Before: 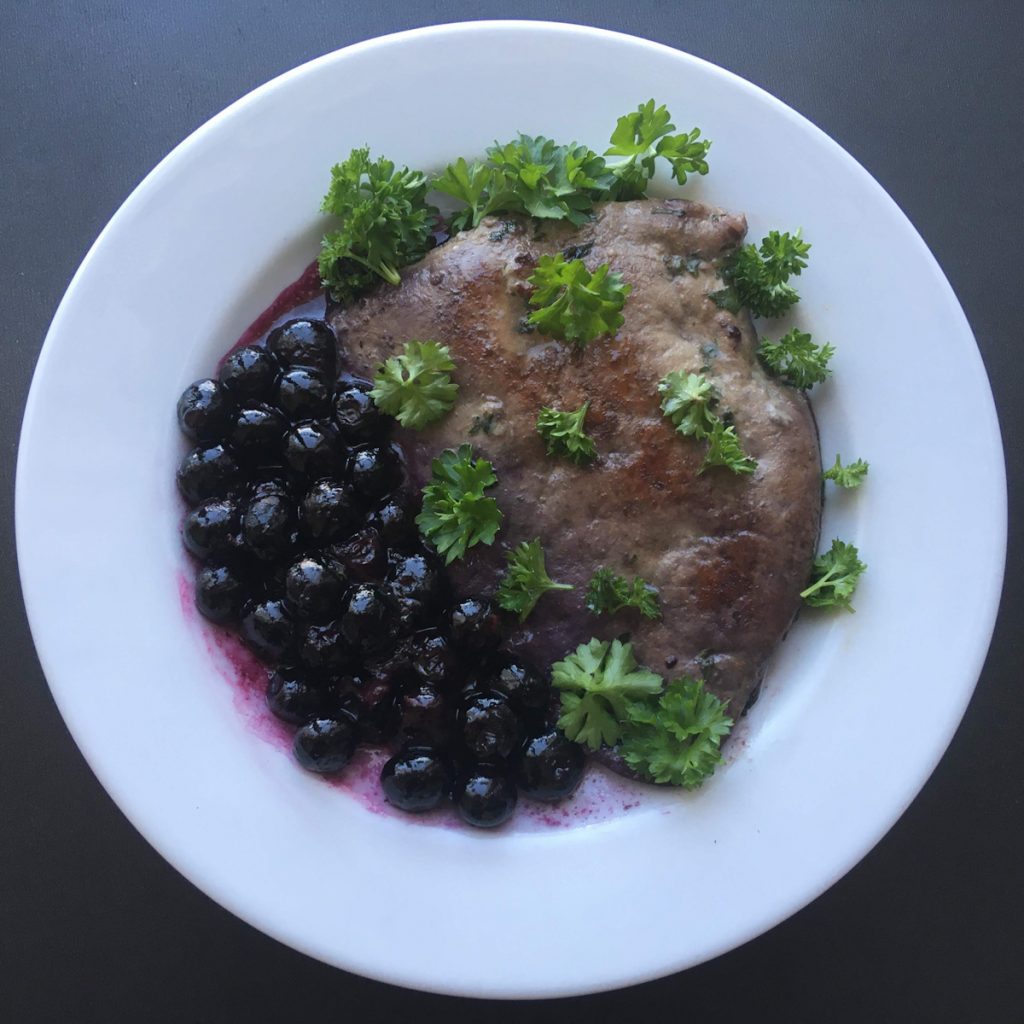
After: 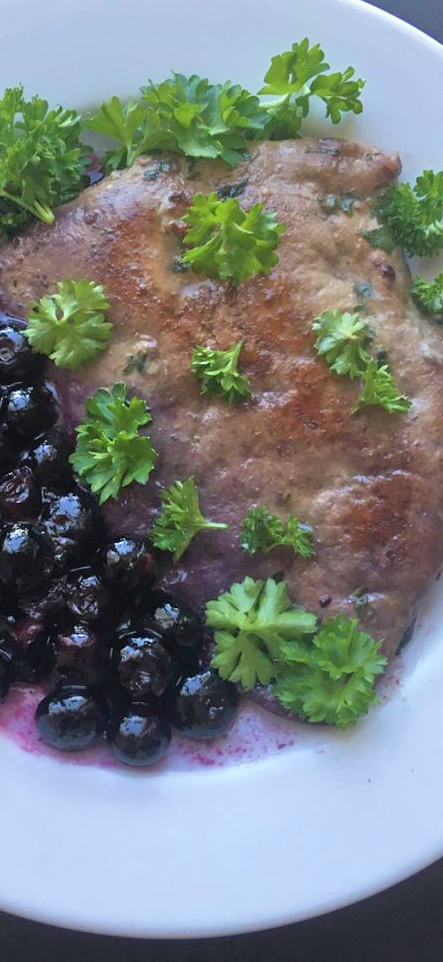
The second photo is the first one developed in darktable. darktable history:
velvia: on, module defaults
tone equalizer: -7 EV 0.141 EV, -6 EV 0.585 EV, -5 EV 1.17 EV, -4 EV 1.32 EV, -3 EV 1.16 EV, -2 EV 0.6 EV, -1 EV 0.154 EV
crop: left 33.873%, top 5.961%, right 22.799%
